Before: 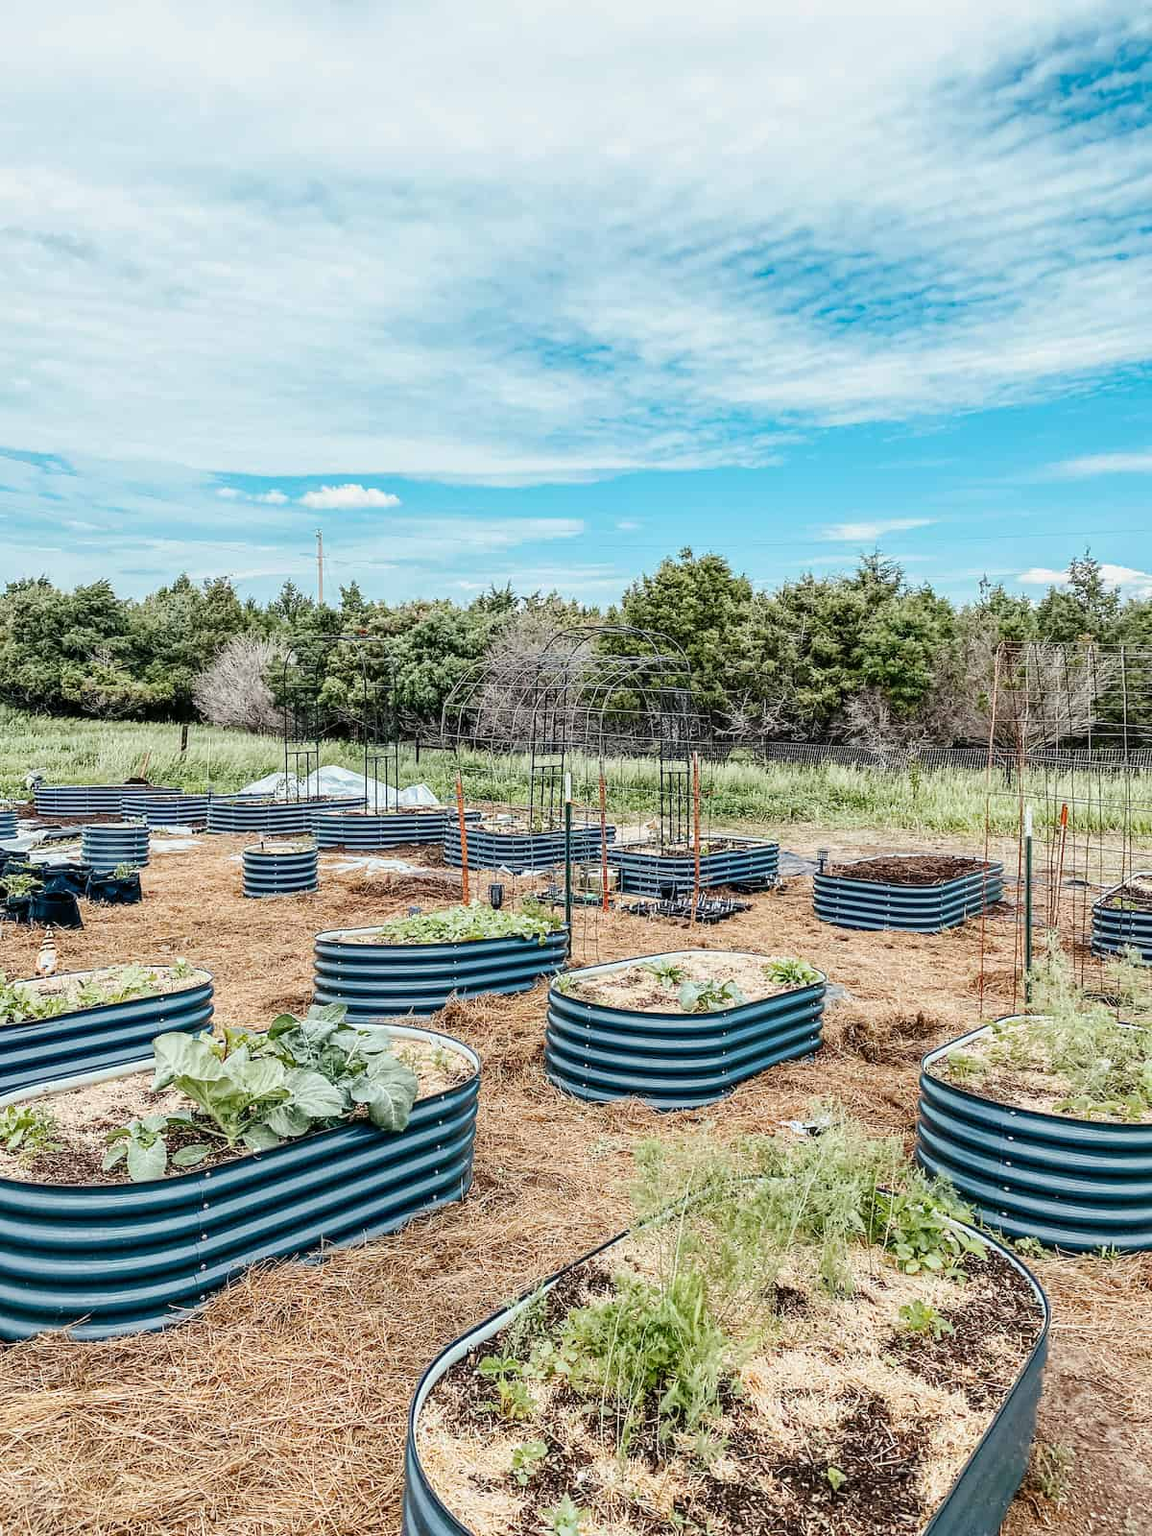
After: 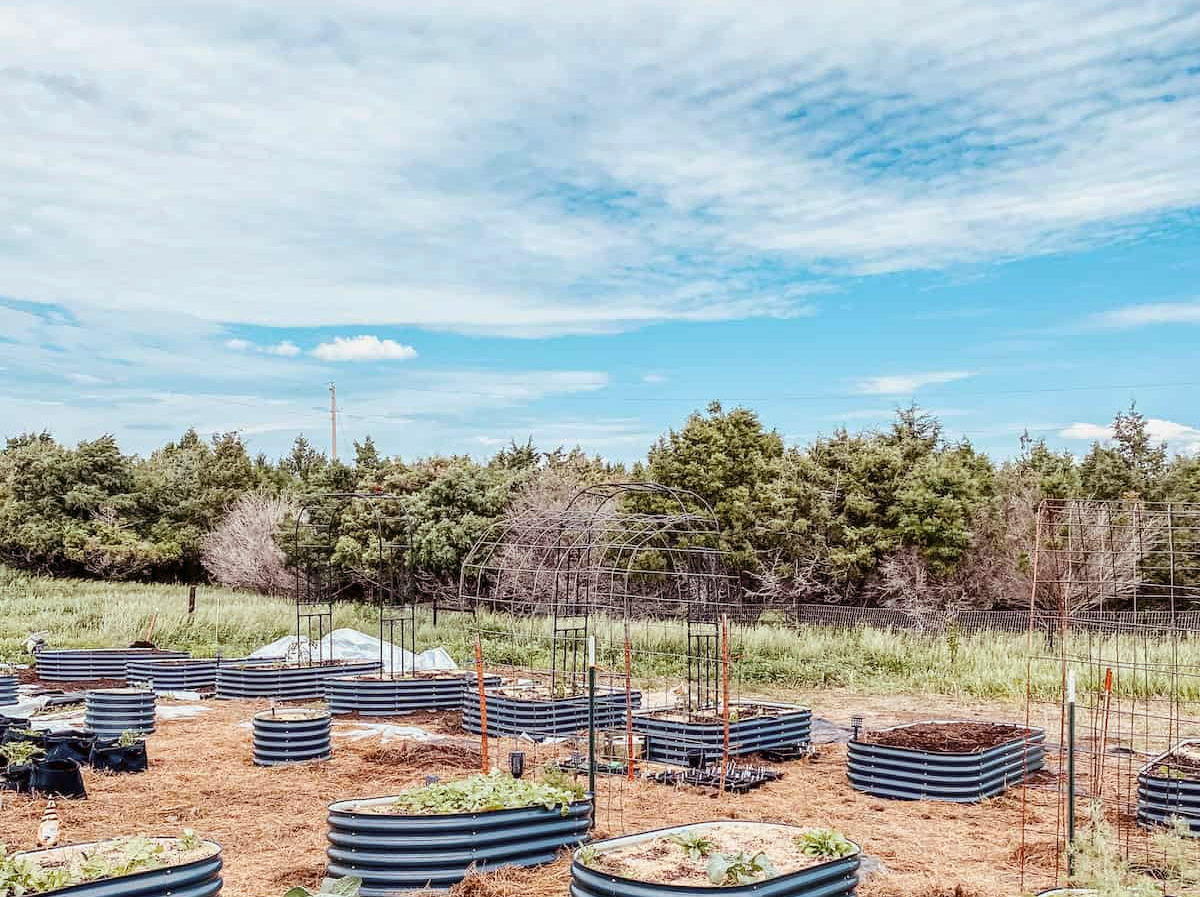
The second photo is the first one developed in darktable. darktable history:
crop and rotate: top 10.605%, bottom 33.274%
rgb levels: mode RGB, independent channels, levels [[0, 0.474, 1], [0, 0.5, 1], [0, 0.5, 1]]
